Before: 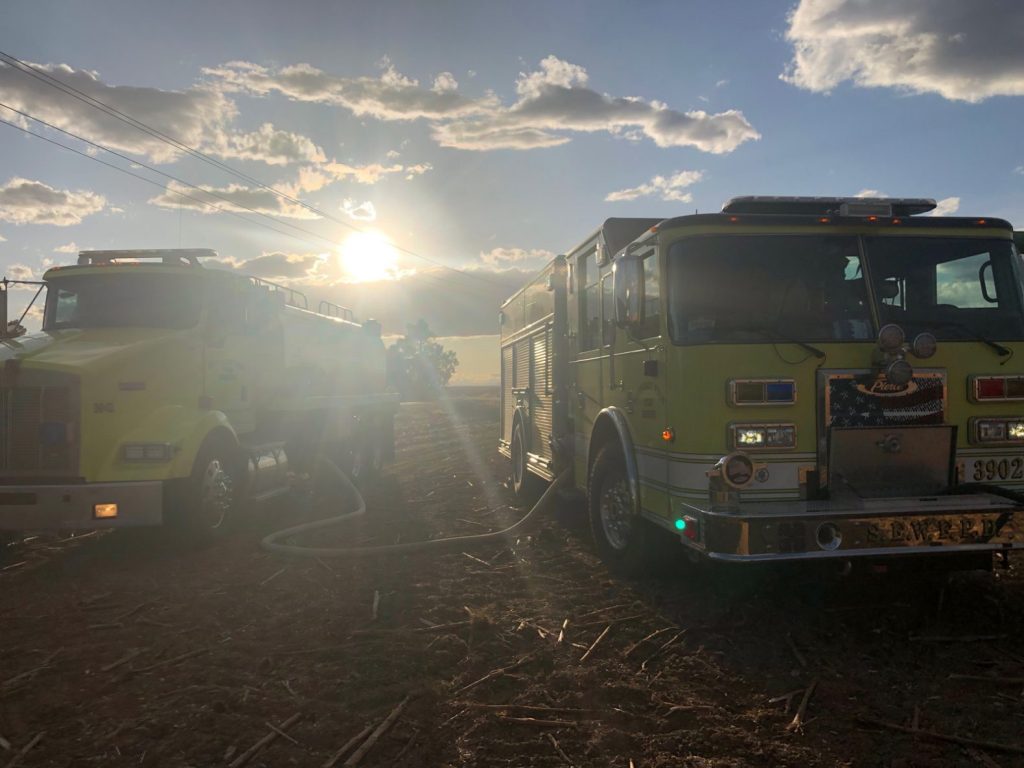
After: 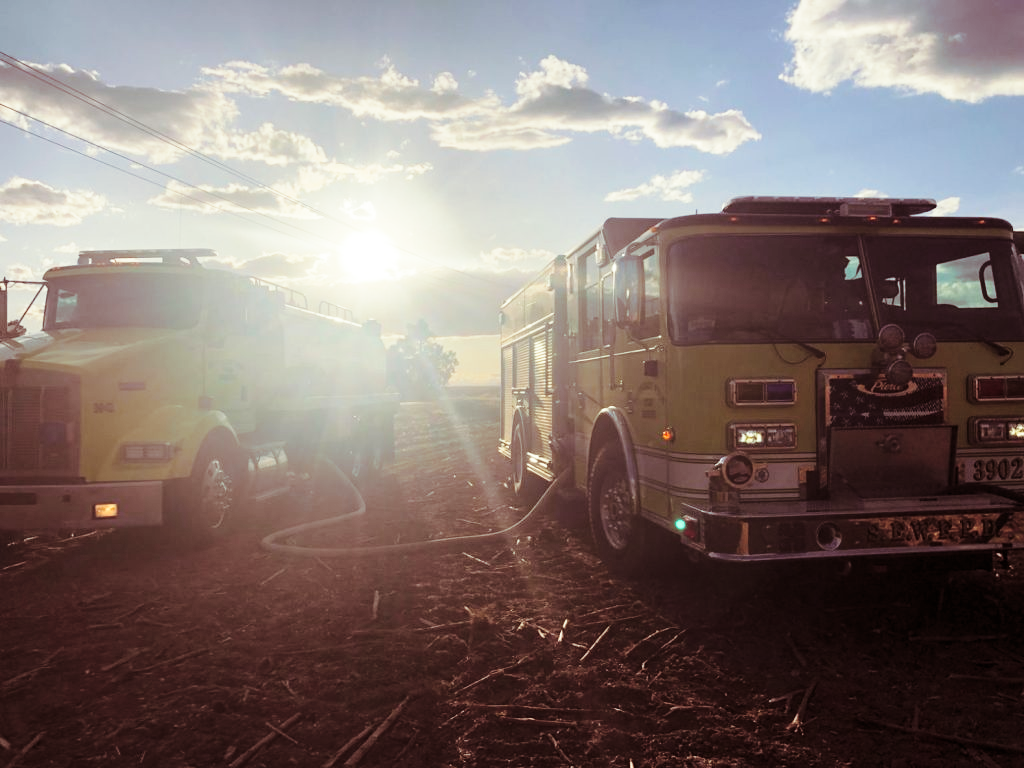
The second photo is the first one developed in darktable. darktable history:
base curve: curves: ch0 [(0, 0) (0.028, 0.03) (0.121, 0.232) (0.46, 0.748) (0.859, 0.968) (1, 1)], preserve colors none
split-toning: on, module defaults
